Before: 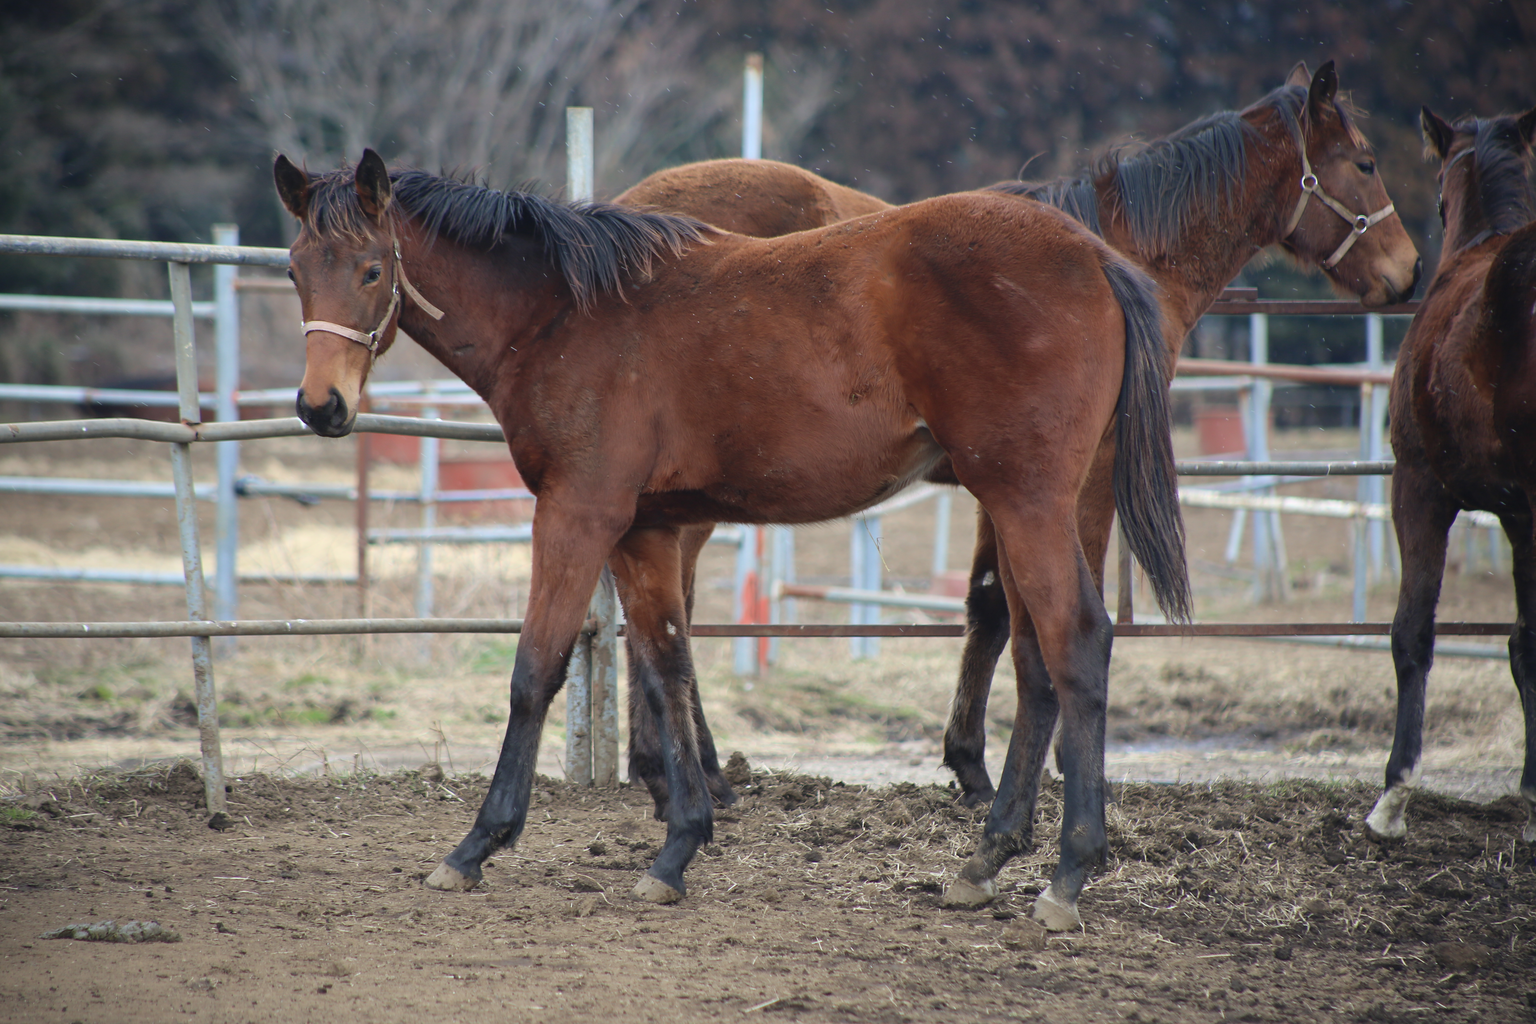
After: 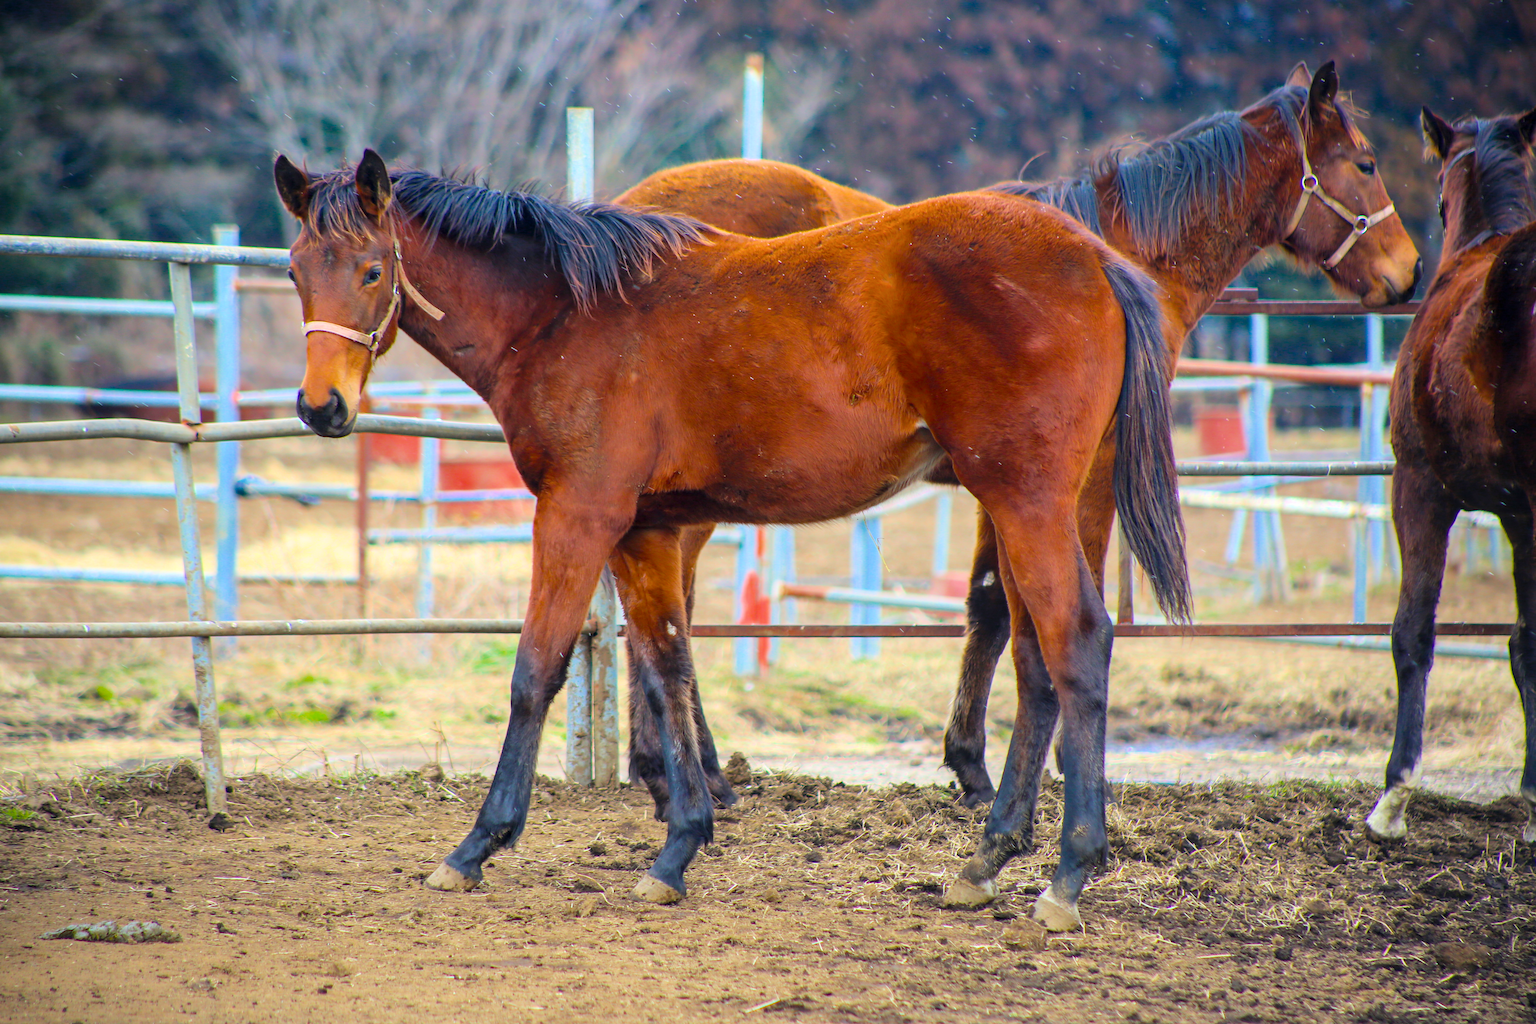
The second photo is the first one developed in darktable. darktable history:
filmic rgb: black relative exposure -7.65 EV, white relative exposure 4.56 EV, hardness 3.61, color science v6 (2022)
local contrast: on, module defaults
tone equalizer: on, module defaults
color balance rgb: linear chroma grading › global chroma 25%, perceptual saturation grading › global saturation 40%, perceptual brilliance grading › global brilliance 30%, global vibrance 40%
